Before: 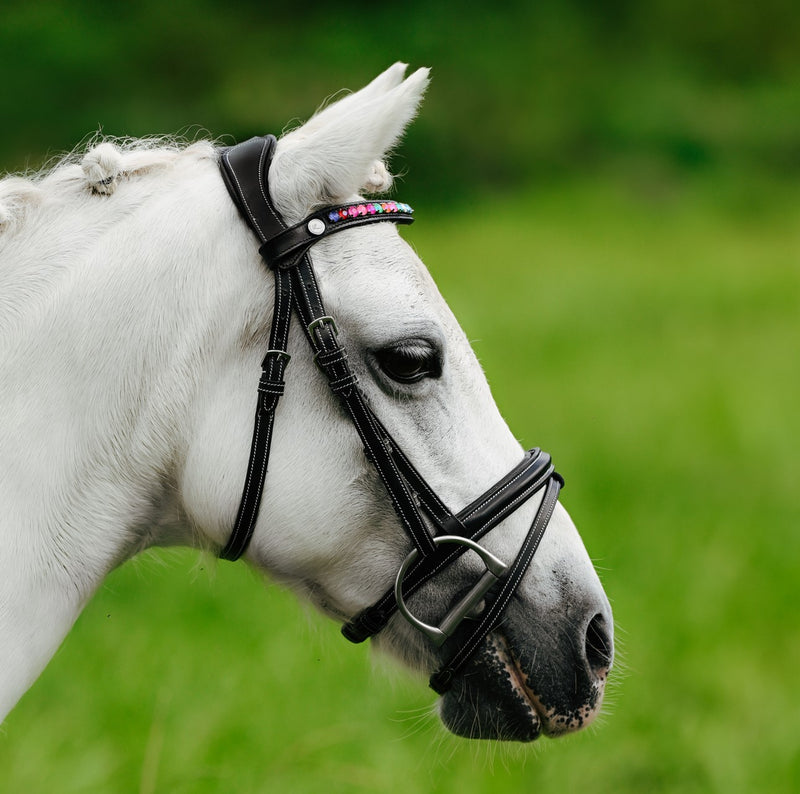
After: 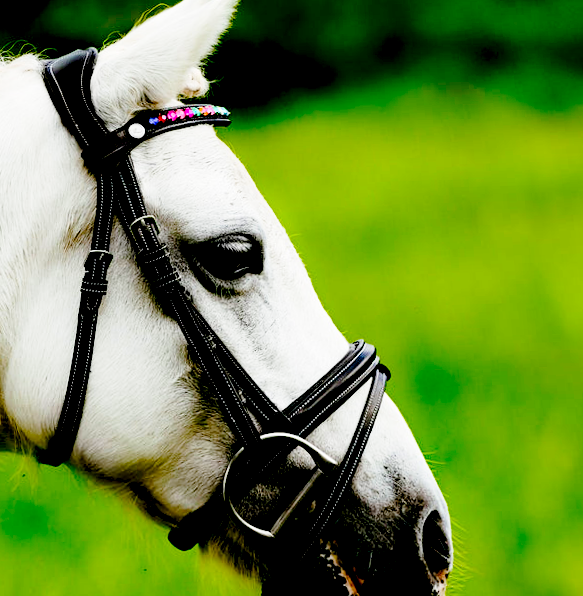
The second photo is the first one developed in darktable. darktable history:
color balance rgb: linear chroma grading › global chroma 15%, perceptual saturation grading › global saturation 30%
base curve: curves: ch0 [(0, 0) (0.028, 0.03) (0.121, 0.232) (0.46, 0.748) (0.859, 0.968) (1, 1)], preserve colors none
rotate and perspective: rotation -1.68°, lens shift (vertical) -0.146, crop left 0.049, crop right 0.912, crop top 0.032, crop bottom 0.96
crop and rotate: left 20.74%, top 7.912%, right 0.375%, bottom 13.378%
exposure: black level correction 0.056, compensate highlight preservation false
